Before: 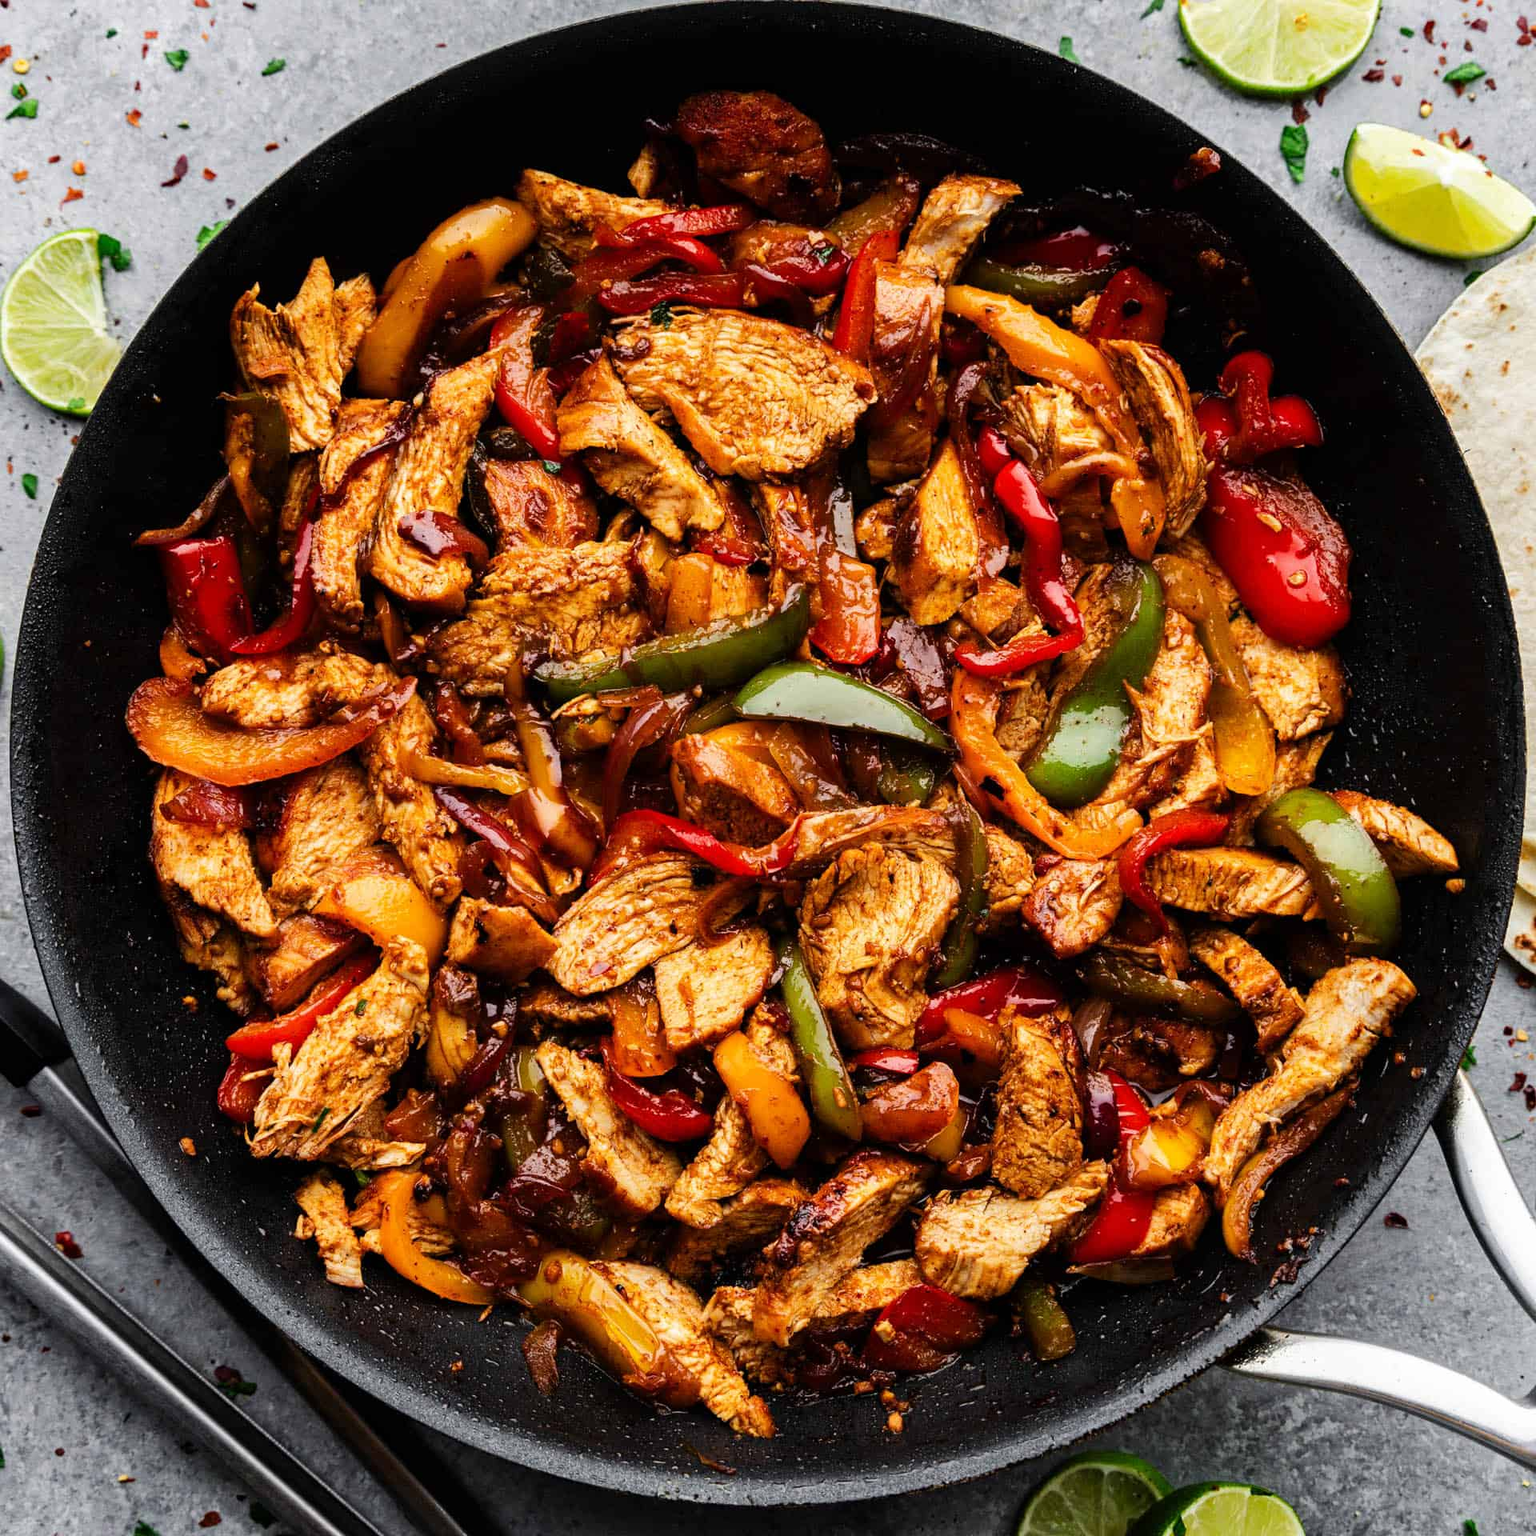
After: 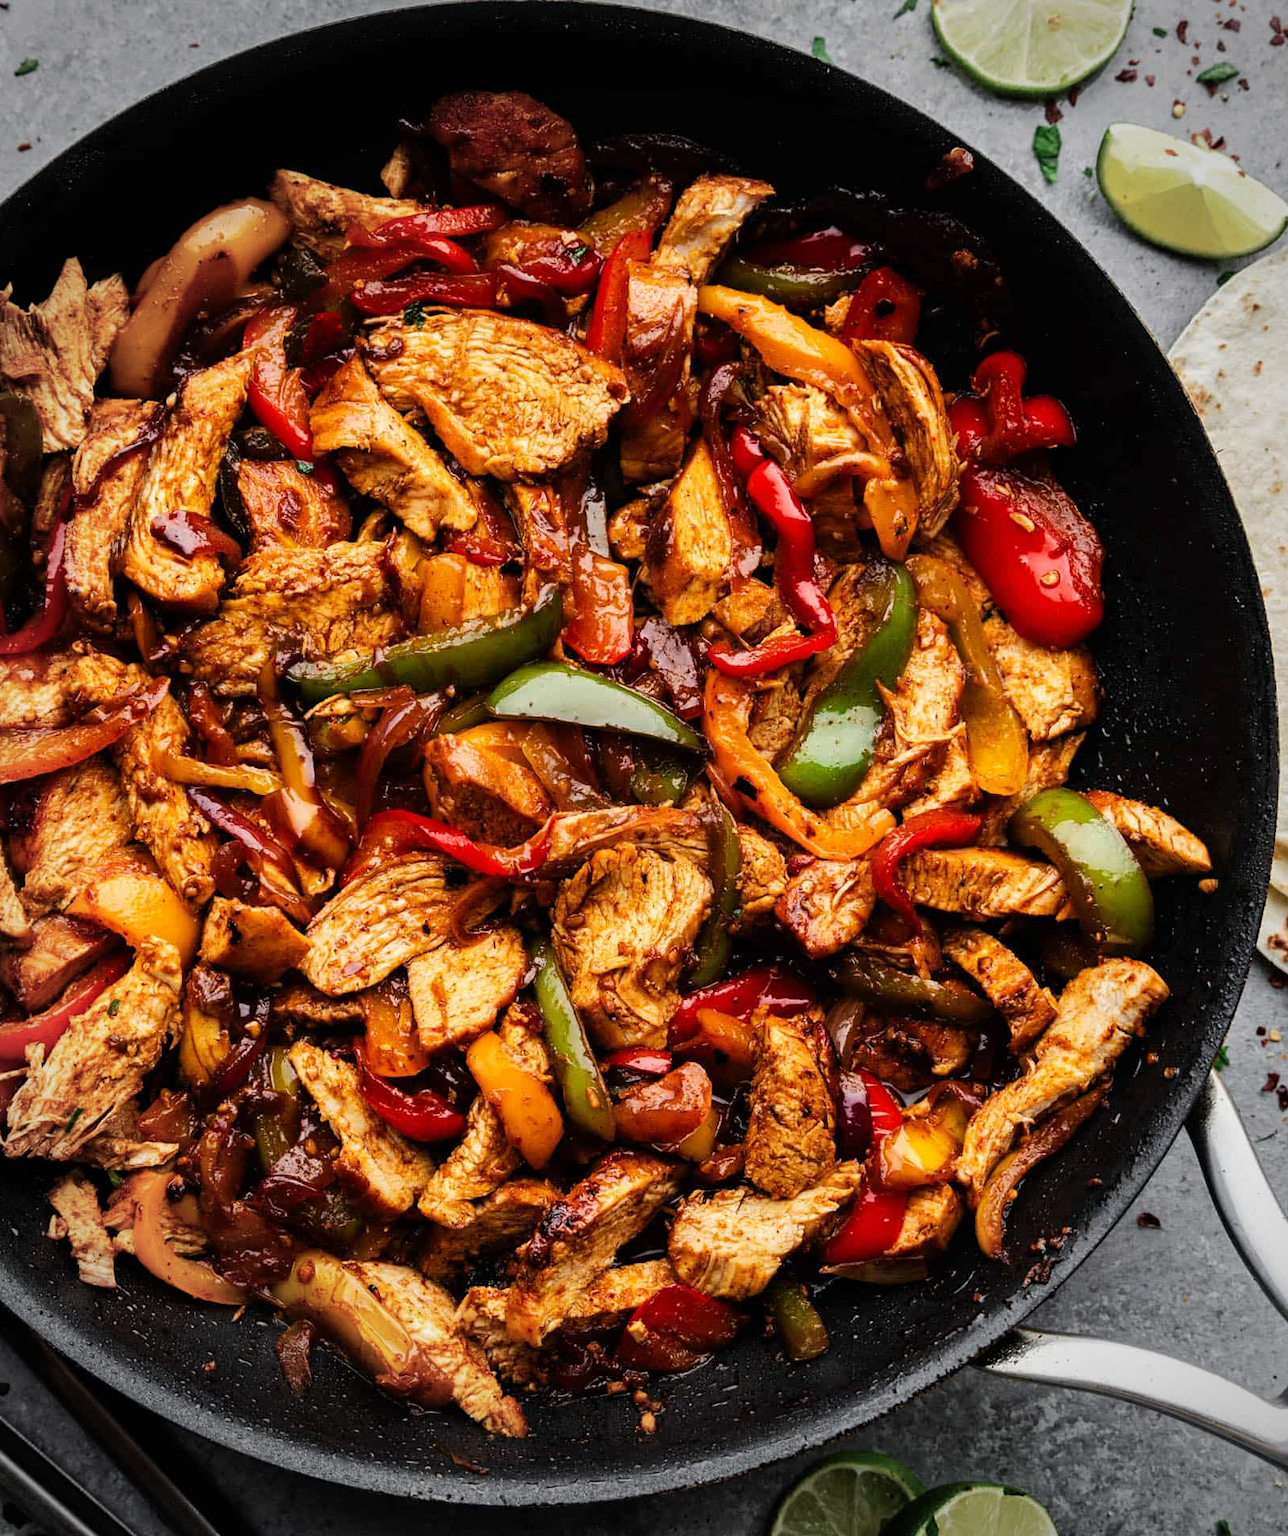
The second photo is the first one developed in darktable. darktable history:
vignetting: fall-off start 71.74%
crop: left 16.145%
